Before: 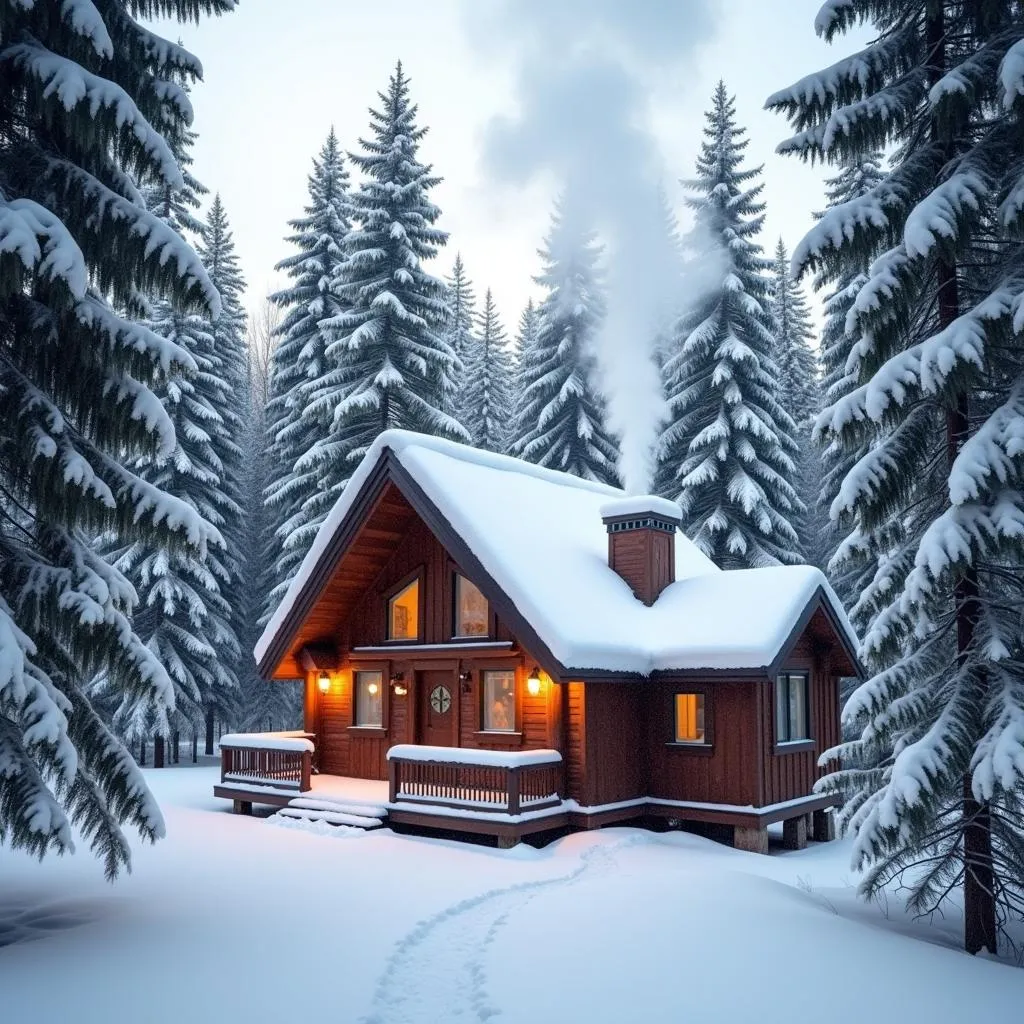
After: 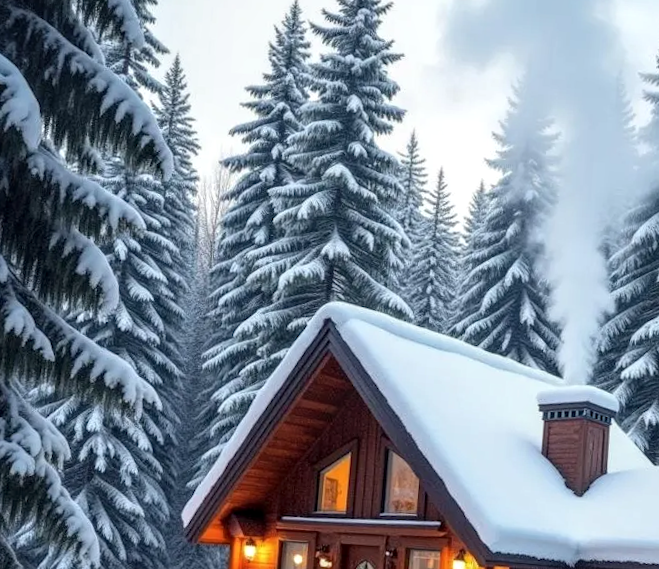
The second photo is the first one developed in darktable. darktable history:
crop and rotate: angle -4.99°, left 2.122%, top 6.945%, right 27.566%, bottom 30.519%
local contrast: on, module defaults
rotate and perspective: rotation -1°, crop left 0.011, crop right 0.989, crop top 0.025, crop bottom 0.975
